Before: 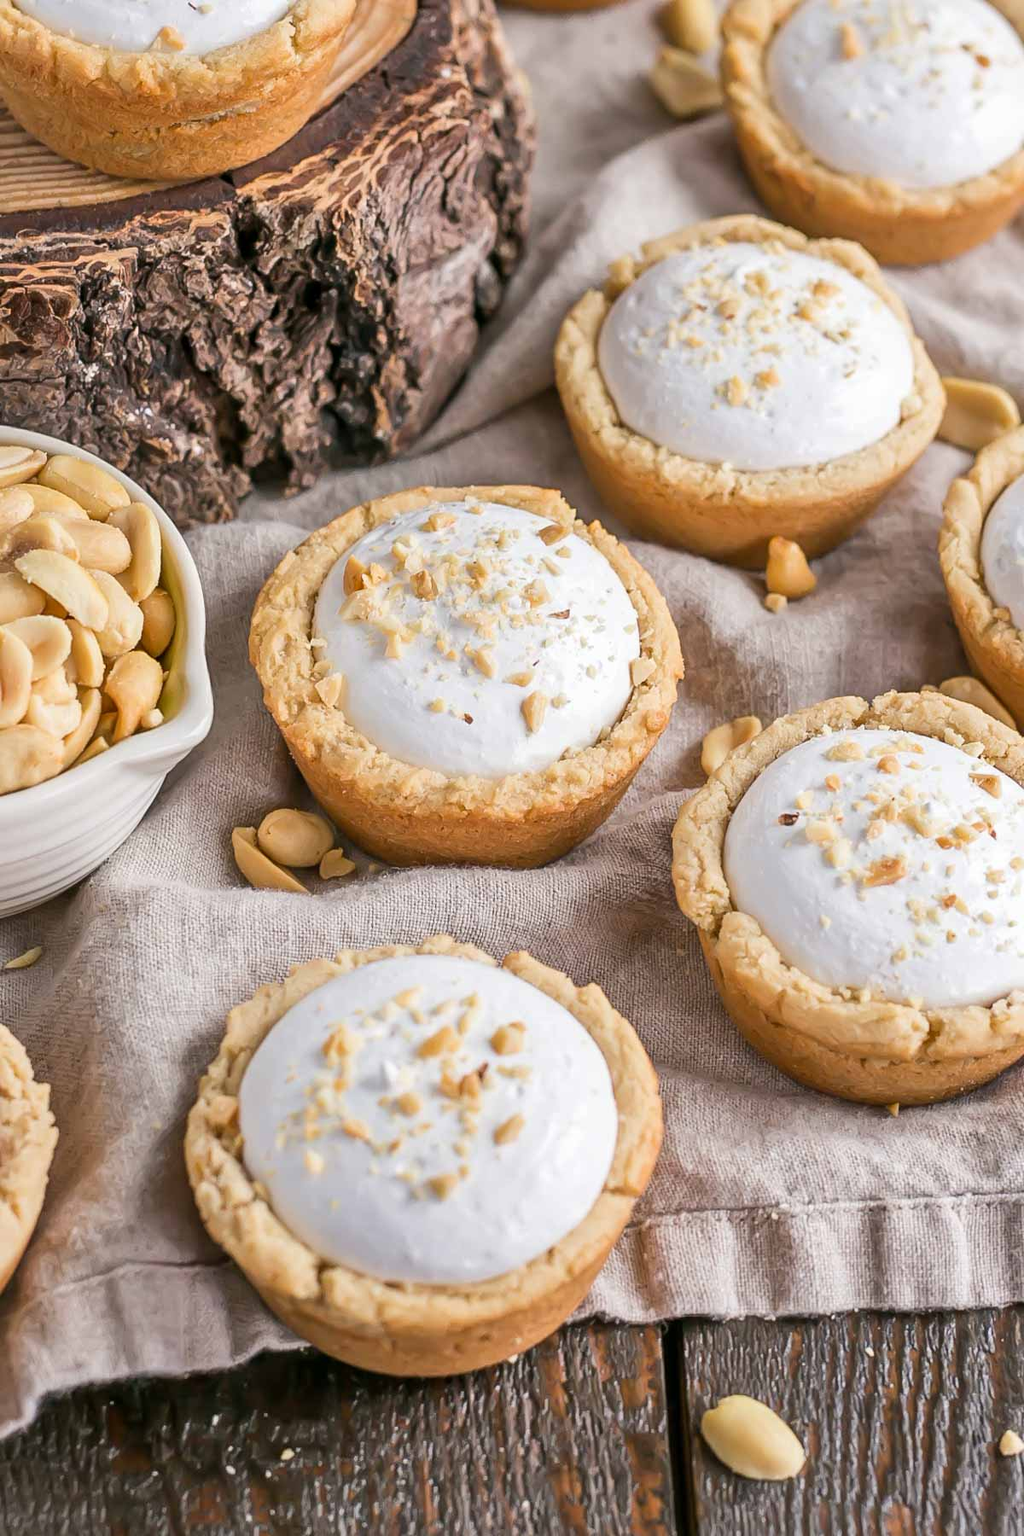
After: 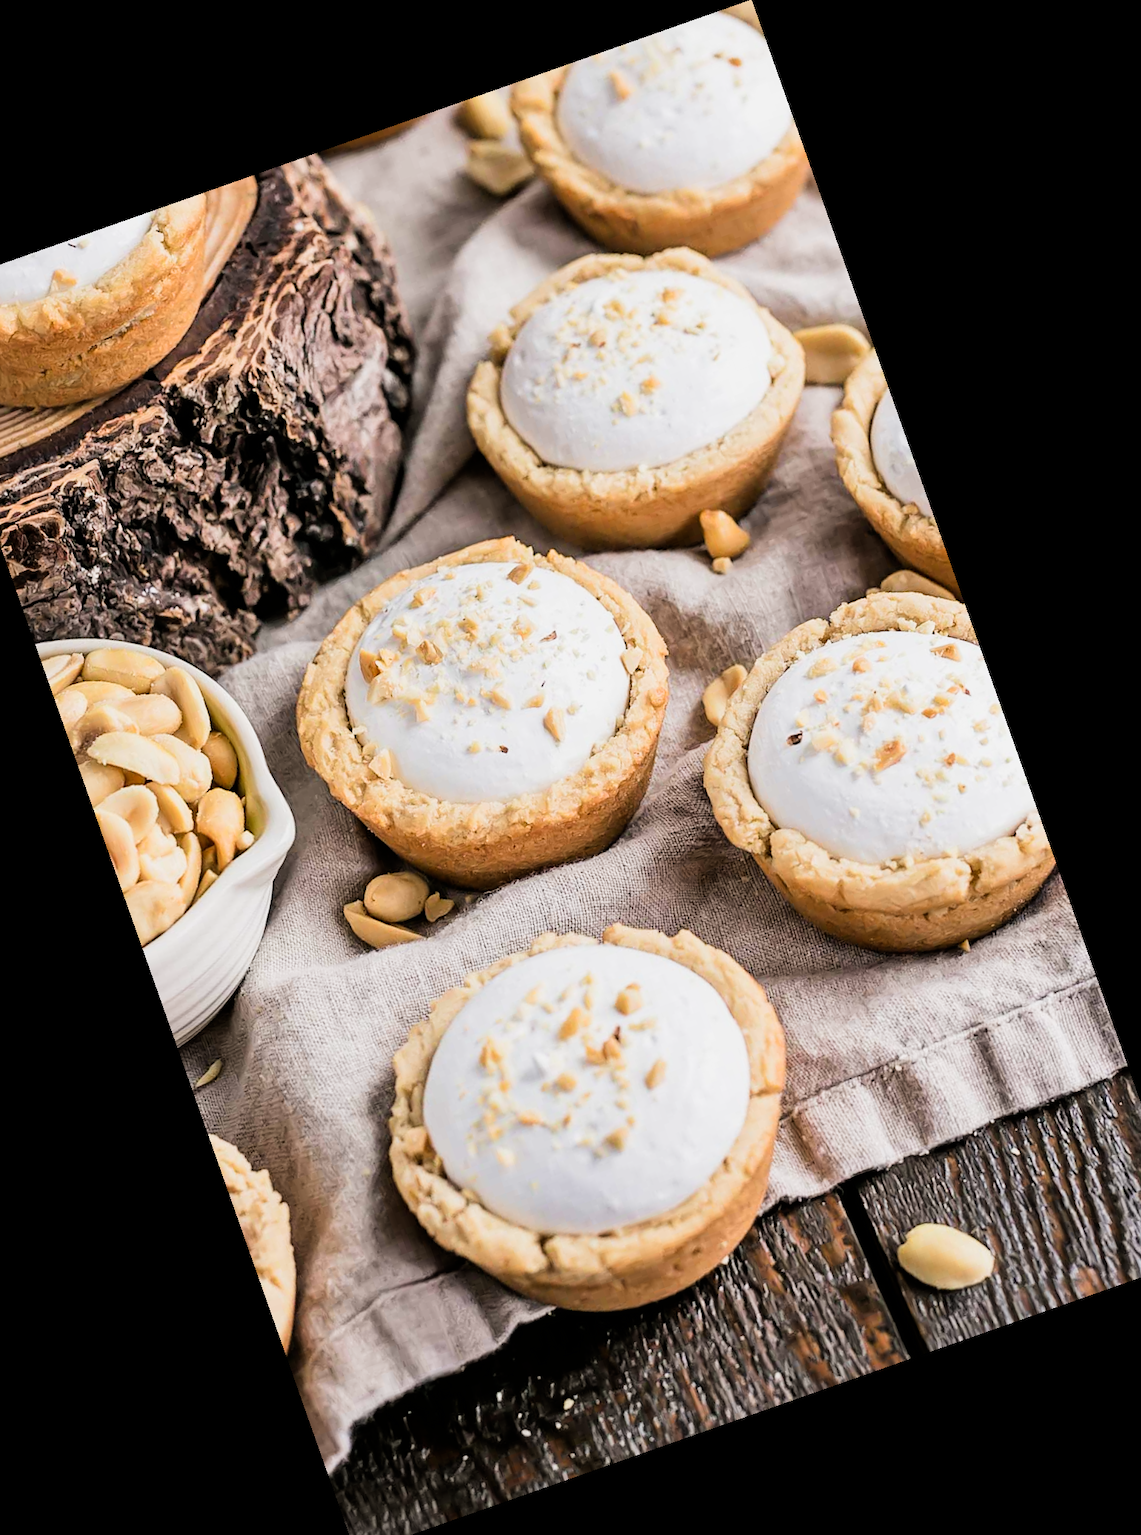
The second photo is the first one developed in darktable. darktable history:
exposure: exposure 0.128 EV, compensate highlight preservation false
filmic rgb: black relative exposure -5 EV, white relative exposure 3.5 EV, hardness 3.19, contrast 1.5, highlights saturation mix -50%
crop and rotate: angle 19.43°, left 6.812%, right 4.125%, bottom 1.087%
